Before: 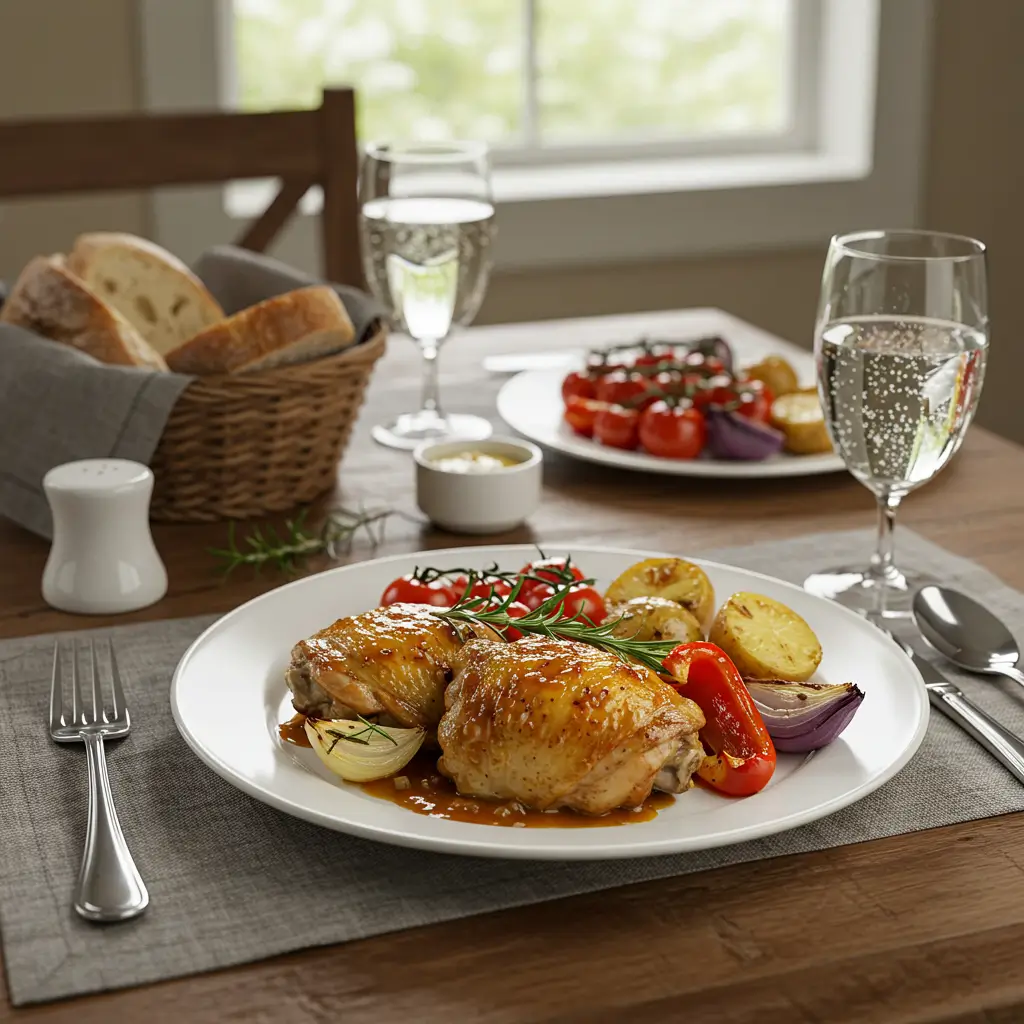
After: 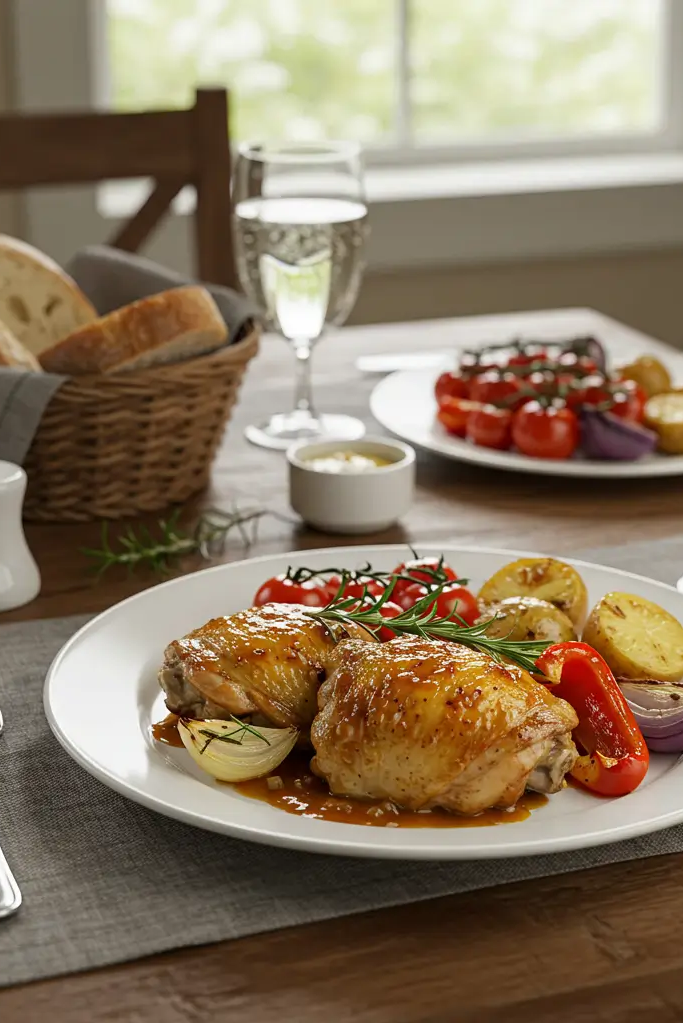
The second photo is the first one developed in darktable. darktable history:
crop and rotate: left 12.447%, right 20.804%
